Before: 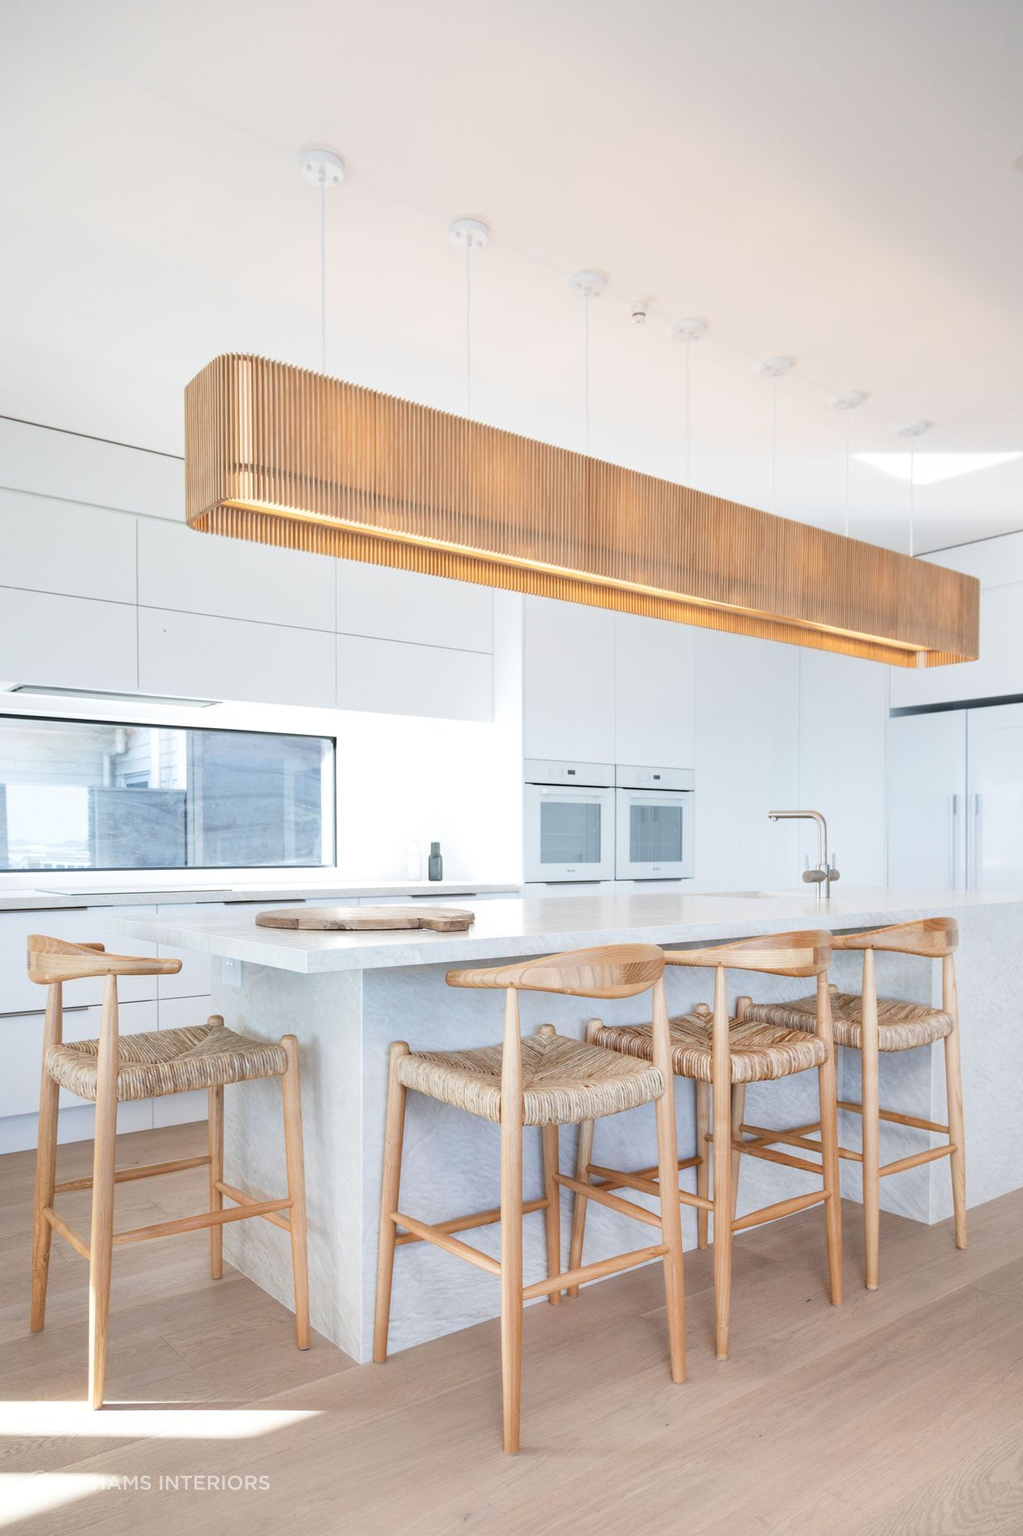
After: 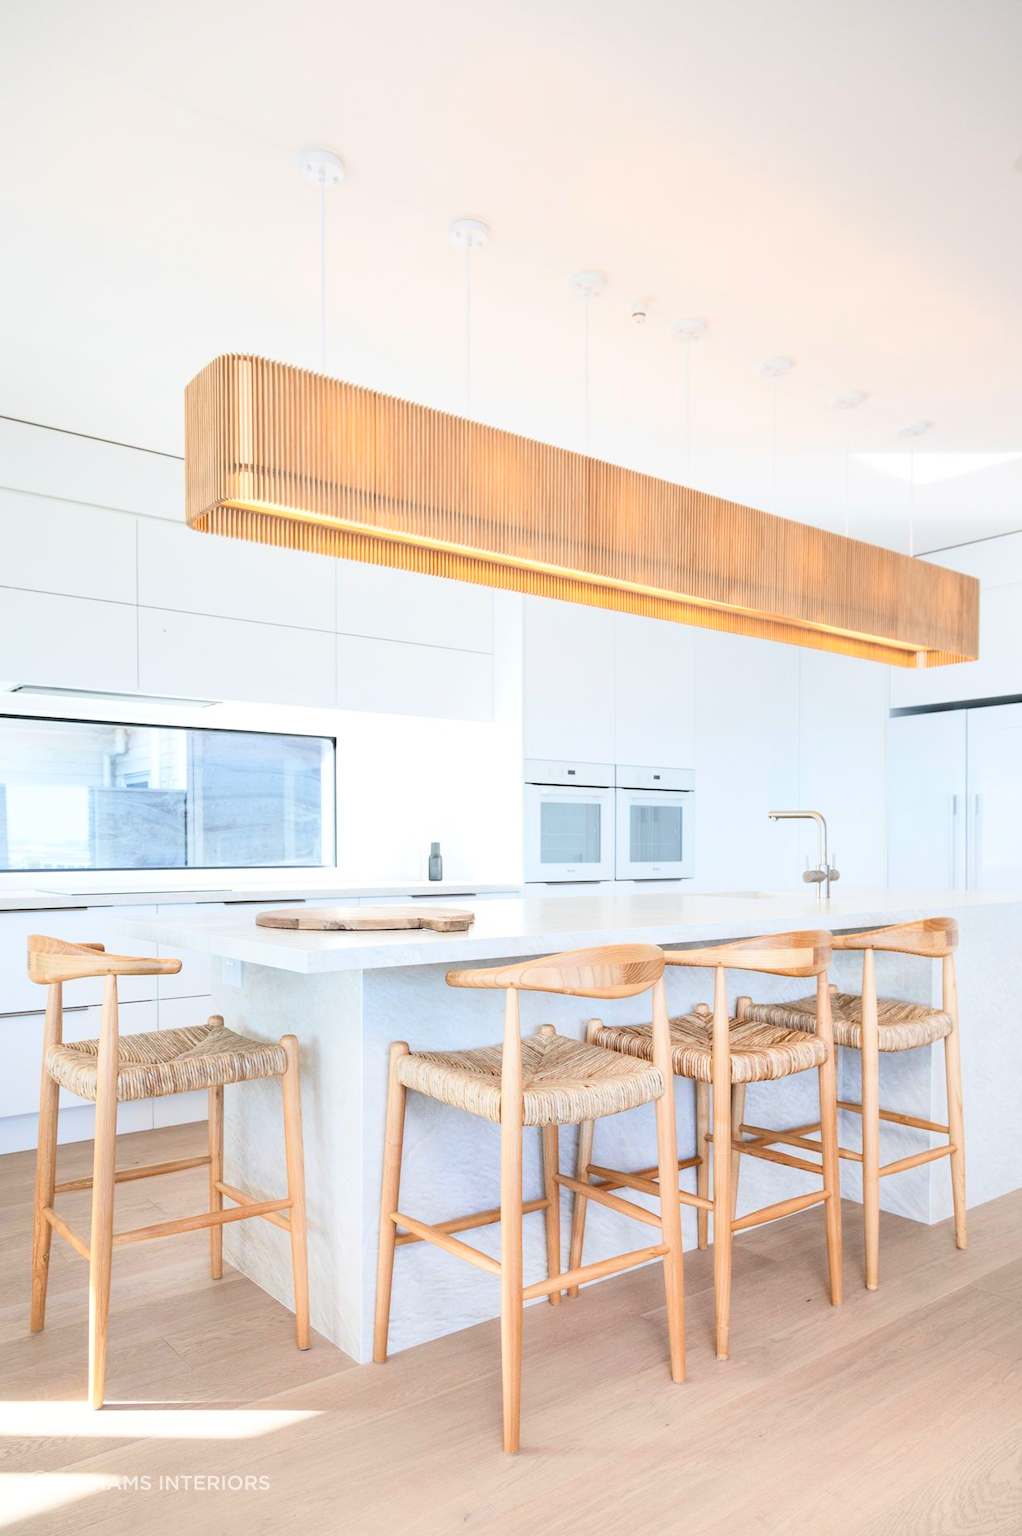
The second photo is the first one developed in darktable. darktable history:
contrast brightness saturation: contrast 0.204, brightness 0.157, saturation 0.218
